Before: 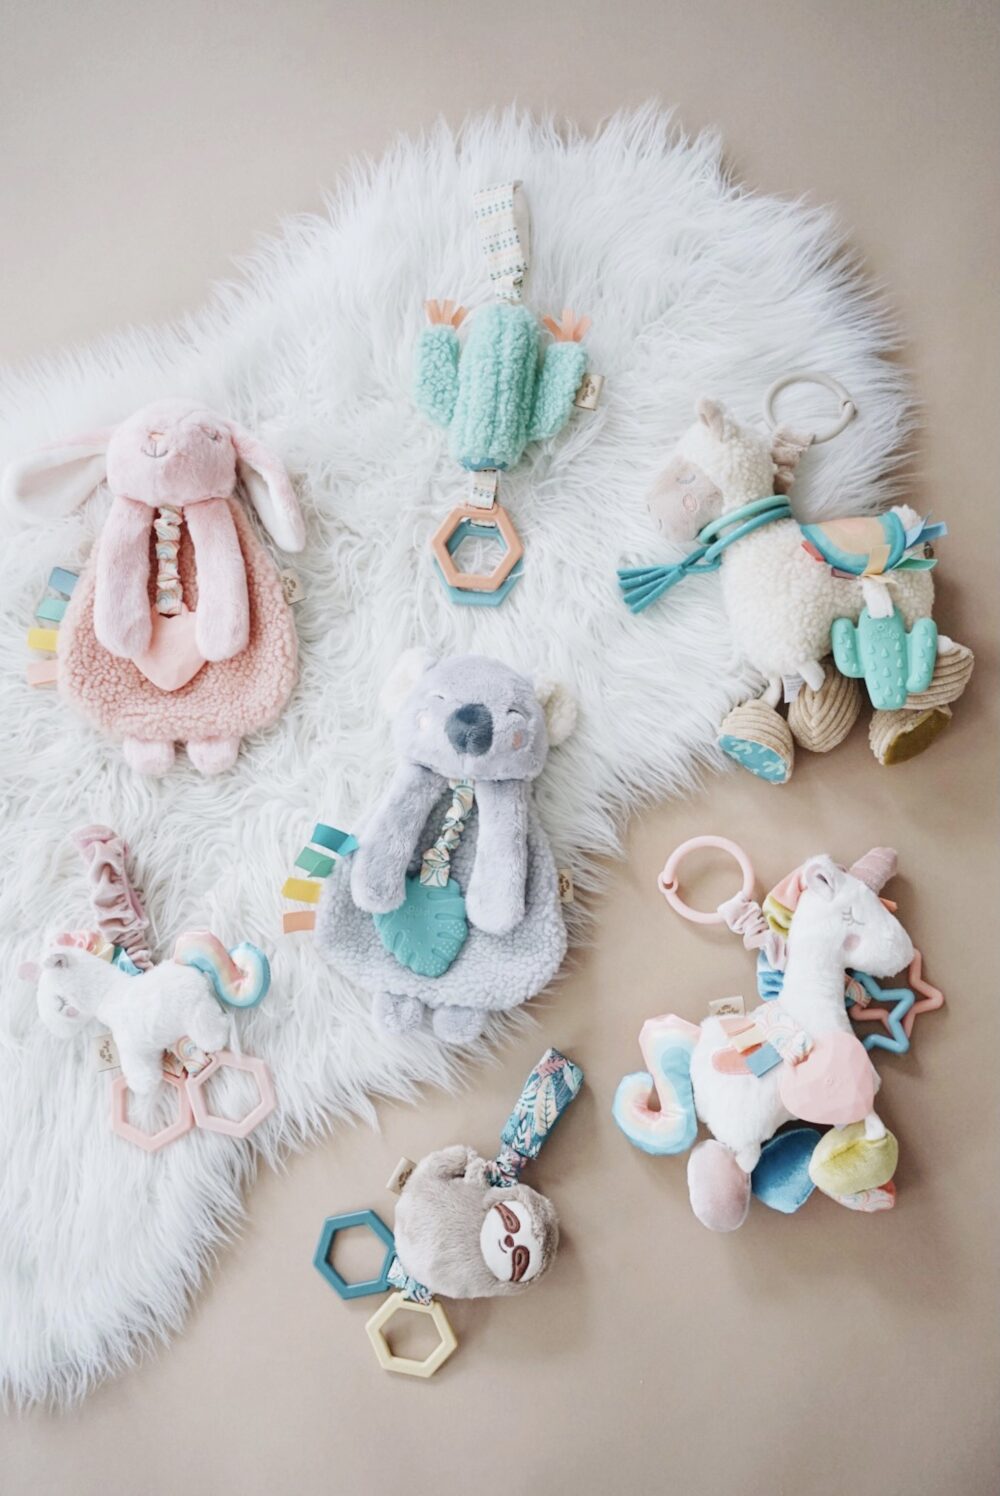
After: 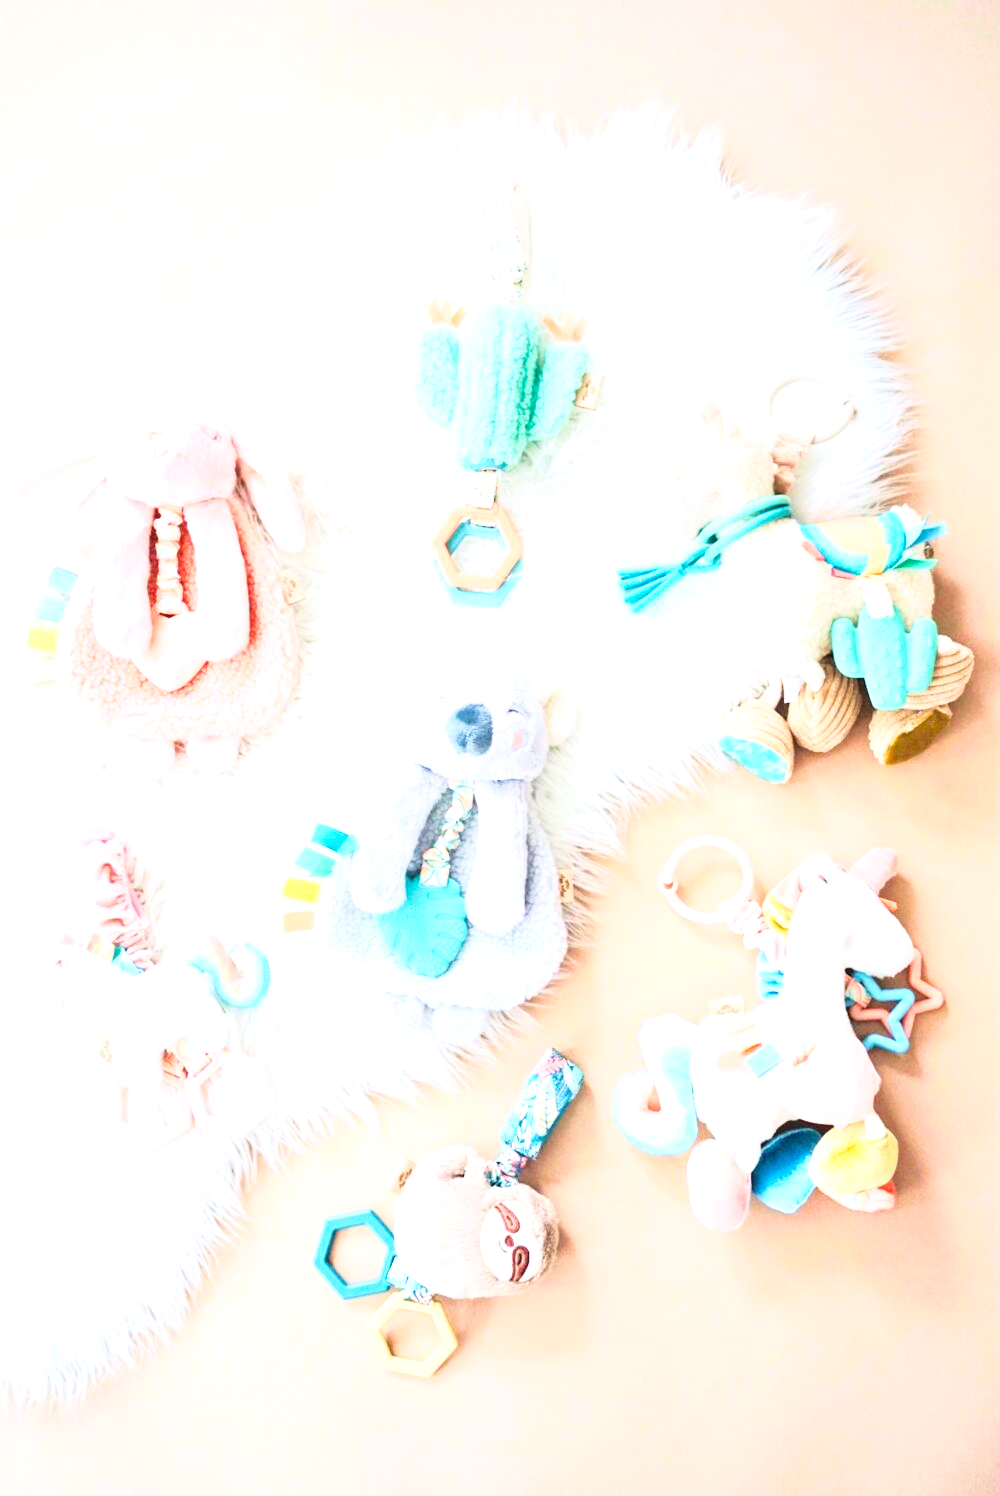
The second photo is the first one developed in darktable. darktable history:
velvia: on, module defaults
base curve: curves: ch0 [(0, 0) (0.028, 0.03) (0.121, 0.232) (0.46, 0.748) (0.859, 0.968) (1, 1)]
color balance rgb: shadows fall-off 101%, linear chroma grading › mid-tones 7.63%, perceptual saturation grading › mid-tones 11.68%, mask middle-gray fulcrum 22.45%, global vibrance 10.11%, saturation formula JzAzBz (2021)
exposure: black level correction 0, exposure 1 EV, compensate highlight preservation false
